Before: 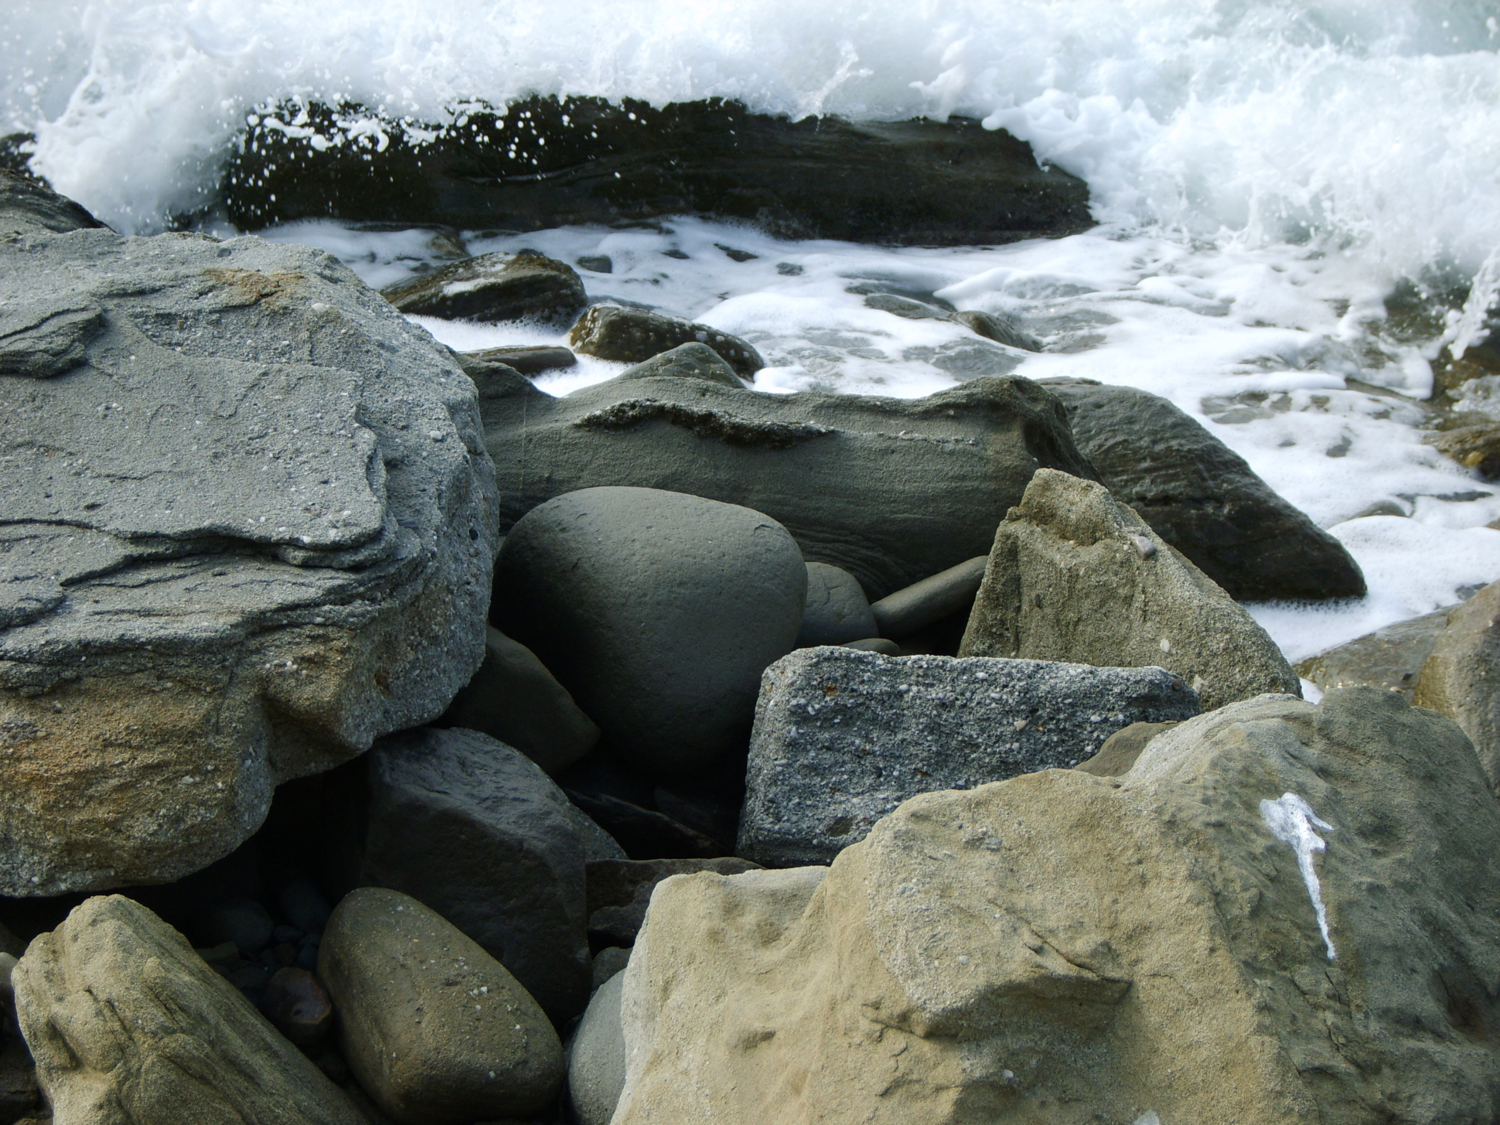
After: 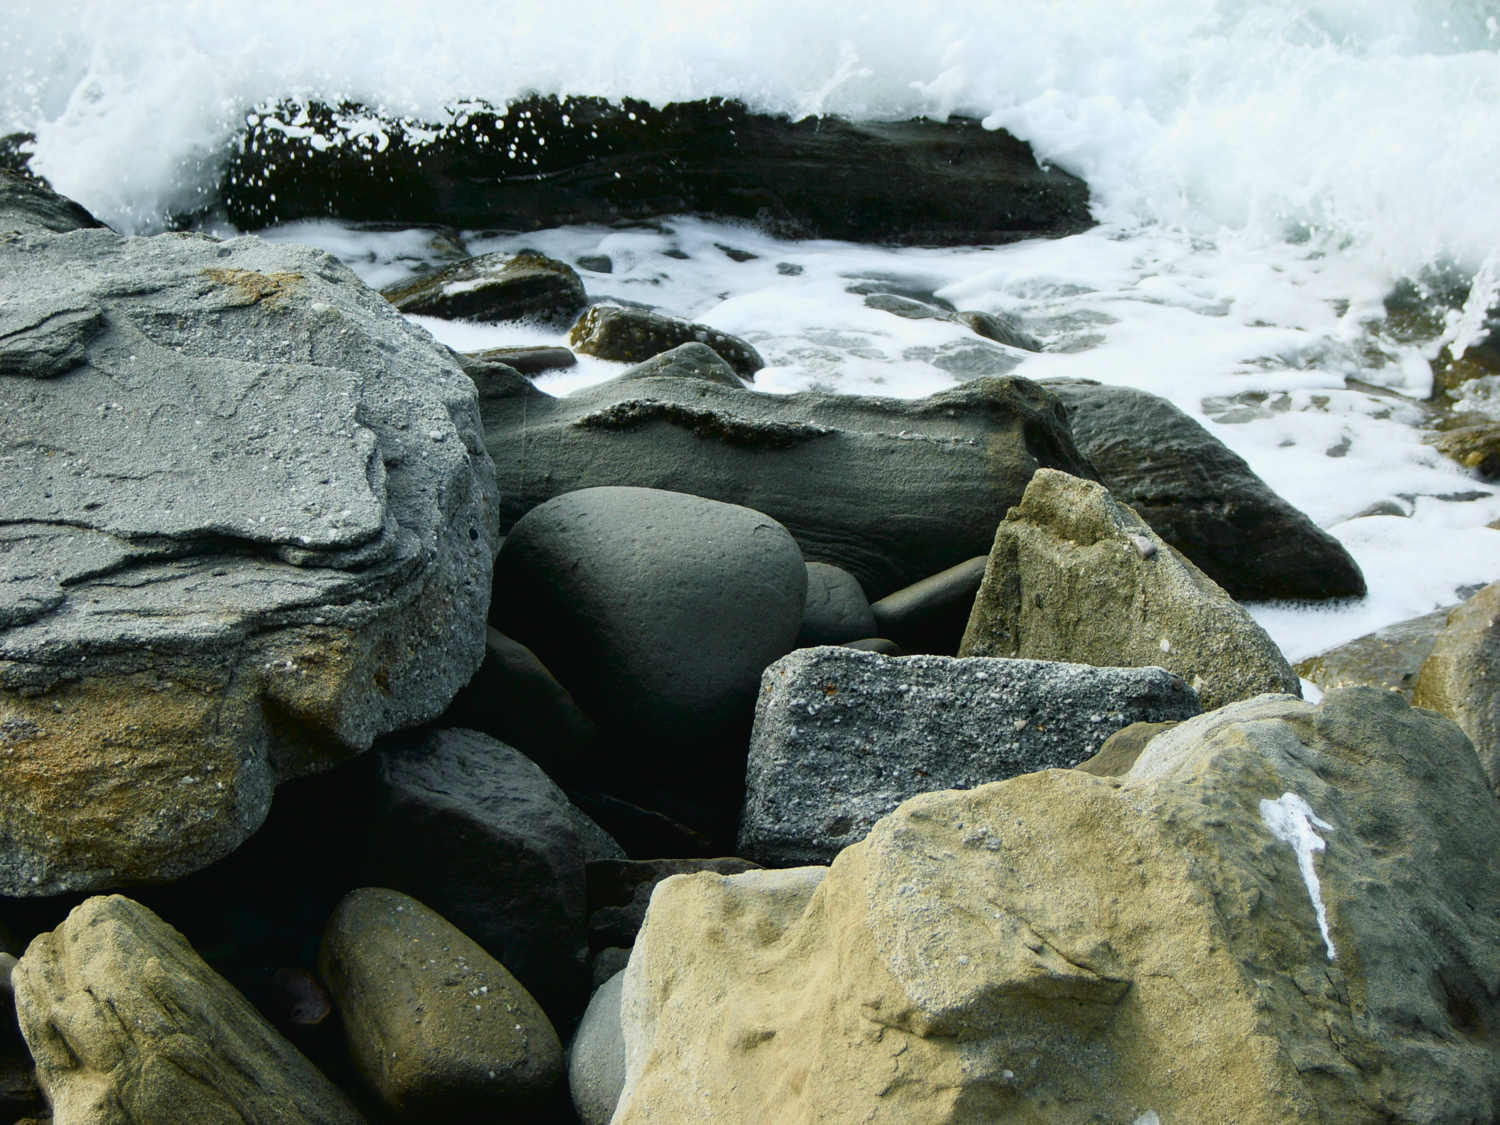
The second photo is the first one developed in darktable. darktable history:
tone curve: curves: ch0 [(0, 0.024) (0.031, 0.027) (0.113, 0.069) (0.198, 0.18) (0.304, 0.303) (0.441, 0.462) (0.557, 0.6) (0.711, 0.79) (0.812, 0.878) (0.927, 0.935) (1, 0.963)]; ch1 [(0, 0) (0.222, 0.2) (0.343, 0.325) (0.45, 0.441) (0.502, 0.501) (0.527, 0.534) (0.55, 0.561) (0.632, 0.656) (0.735, 0.754) (1, 1)]; ch2 [(0, 0) (0.249, 0.222) (0.352, 0.348) (0.424, 0.439) (0.476, 0.482) (0.499, 0.501) (0.517, 0.516) (0.532, 0.544) (0.558, 0.585) (0.596, 0.629) (0.726, 0.745) (0.82, 0.796) (0.998, 0.928)], color space Lab, independent channels, preserve colors none
